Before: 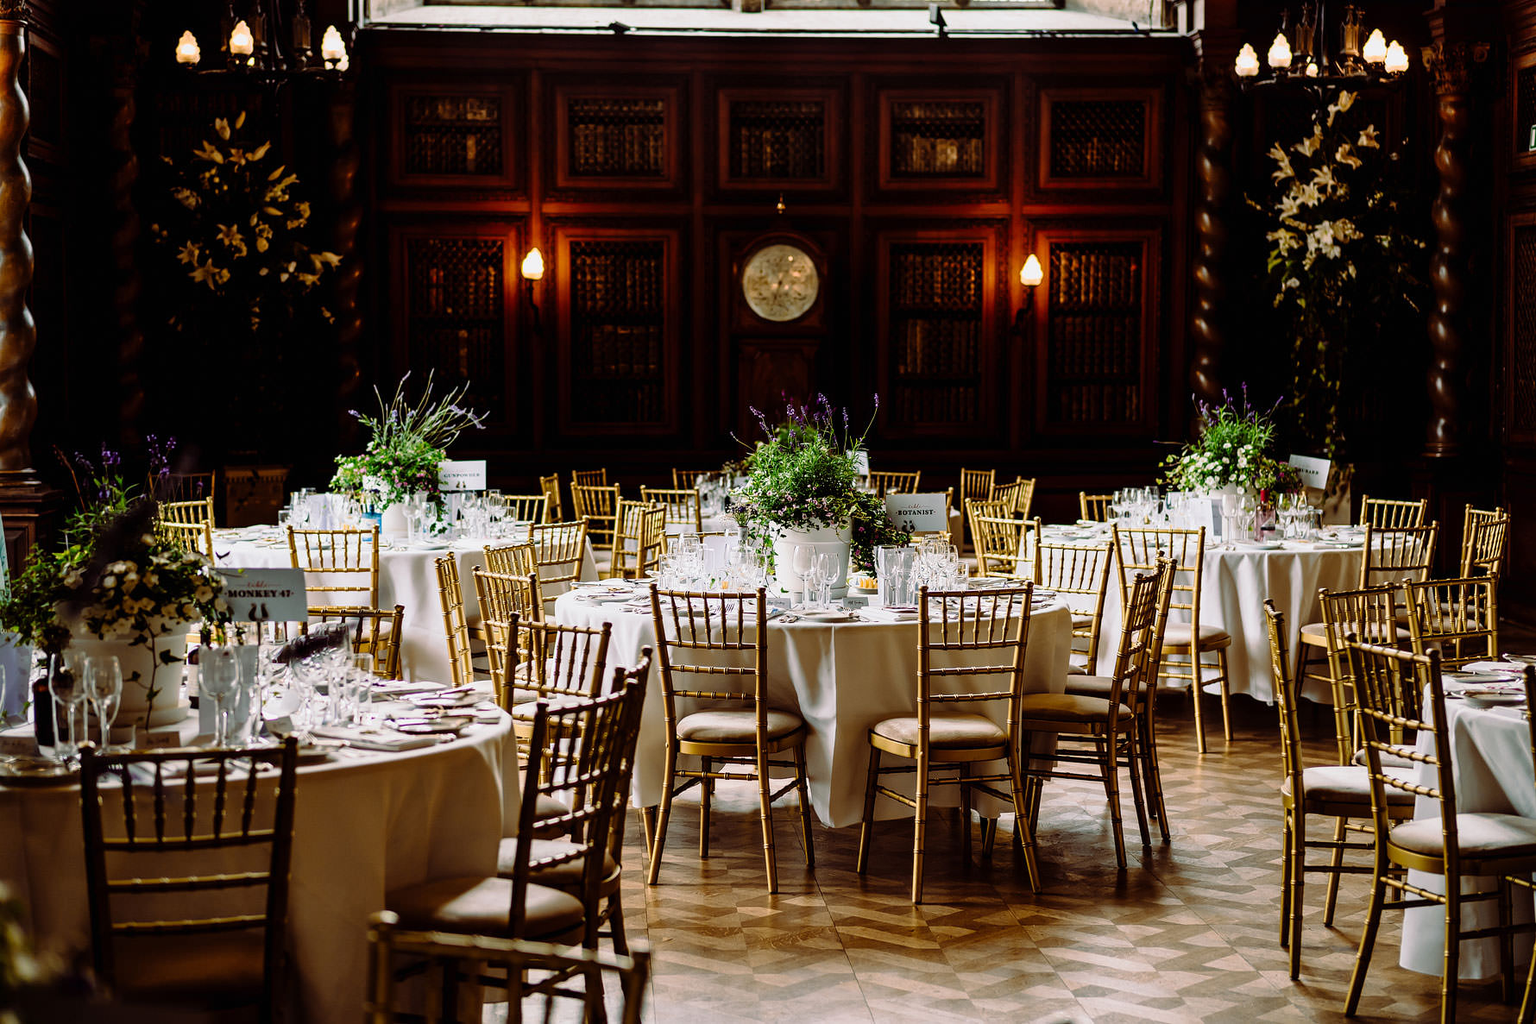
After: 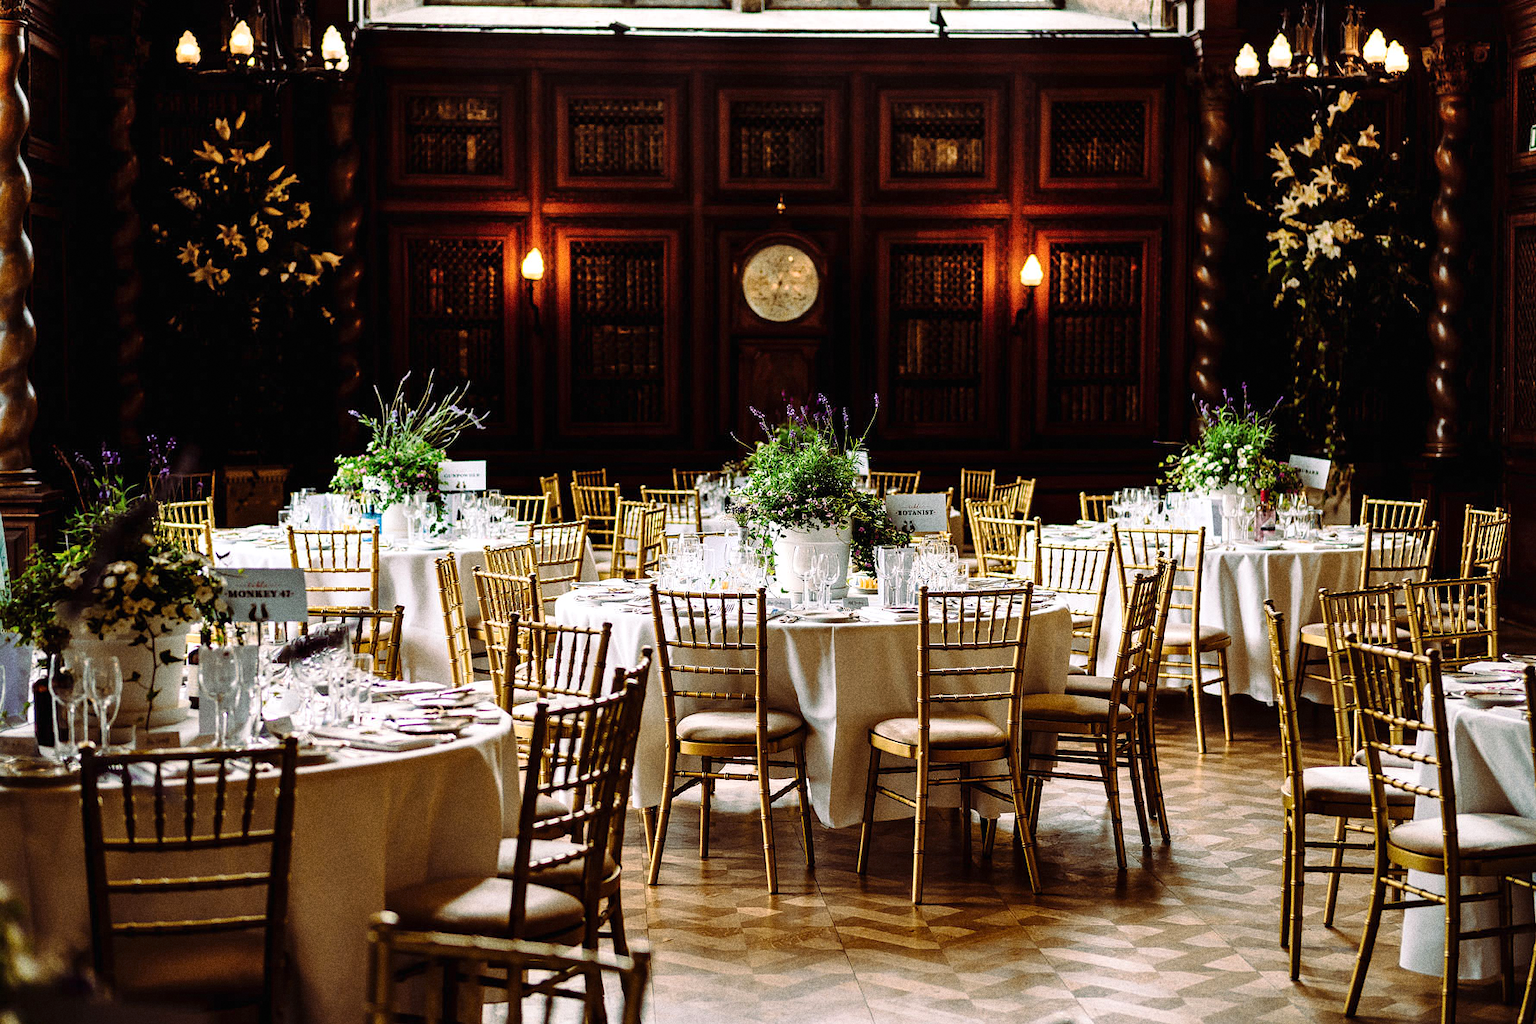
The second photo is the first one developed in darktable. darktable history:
grain: coarseness 11.82 ISO, strength 36.67%, mid-tones bias 74.17%
white balance: emerald 1
shadows and highlights: radius 125.46, shadows 30.51, highlights -30.51, low approximation 0.01, soften with gaussian
exposure: black level correction 0, exposure 0.3 EV, compensate highlight preservation false
